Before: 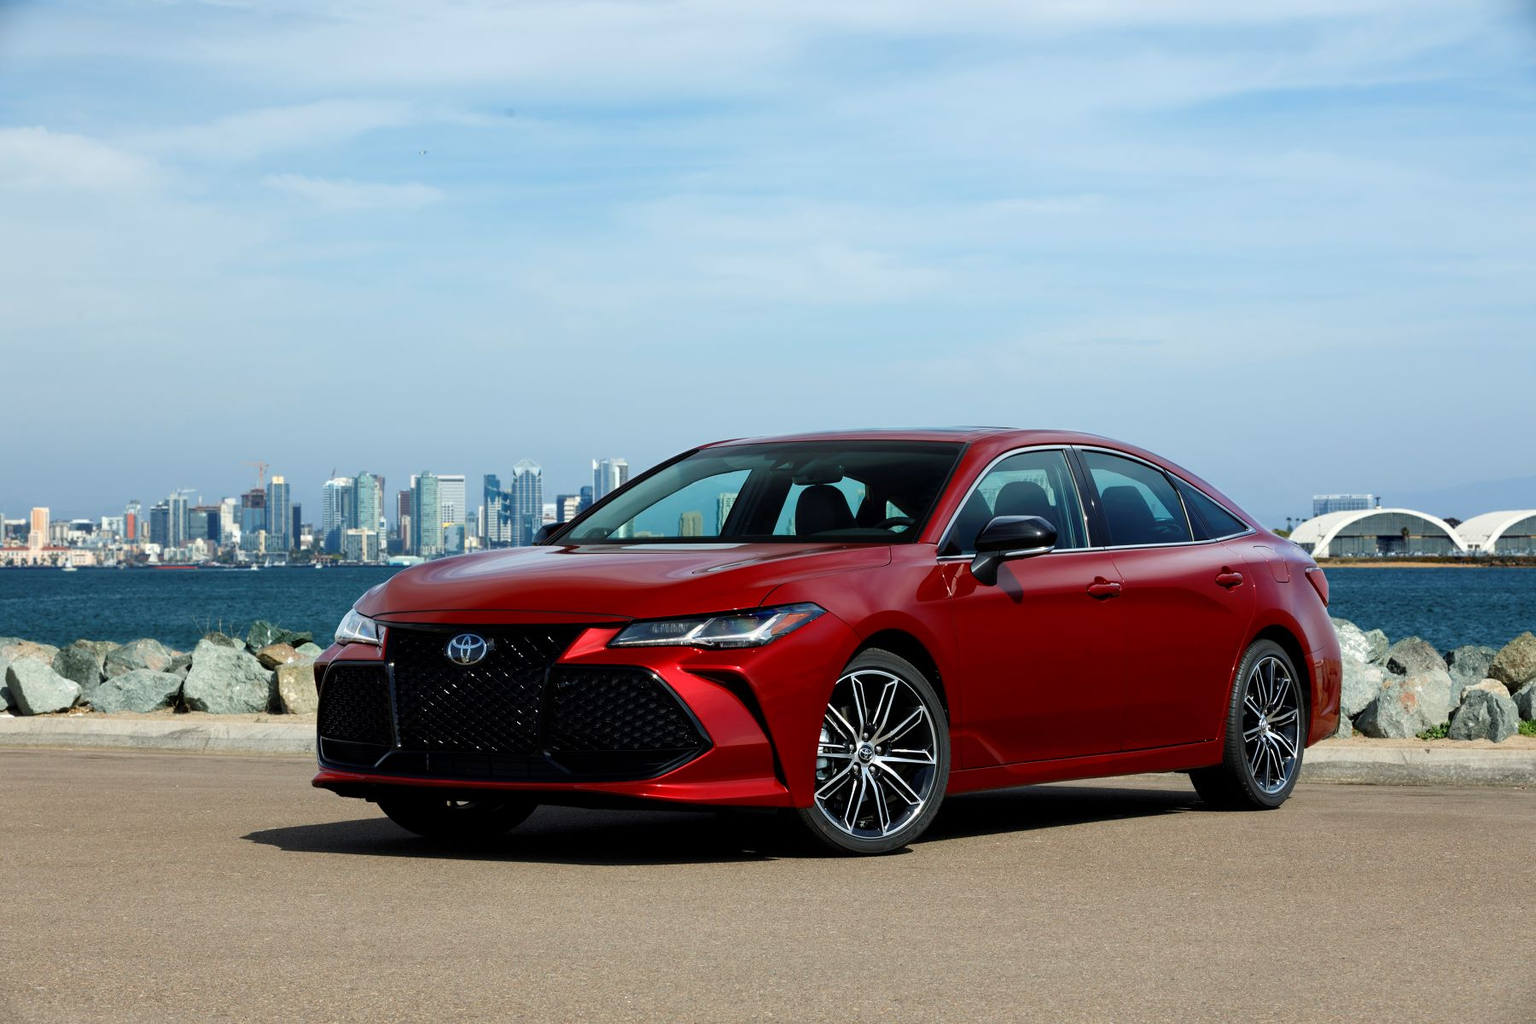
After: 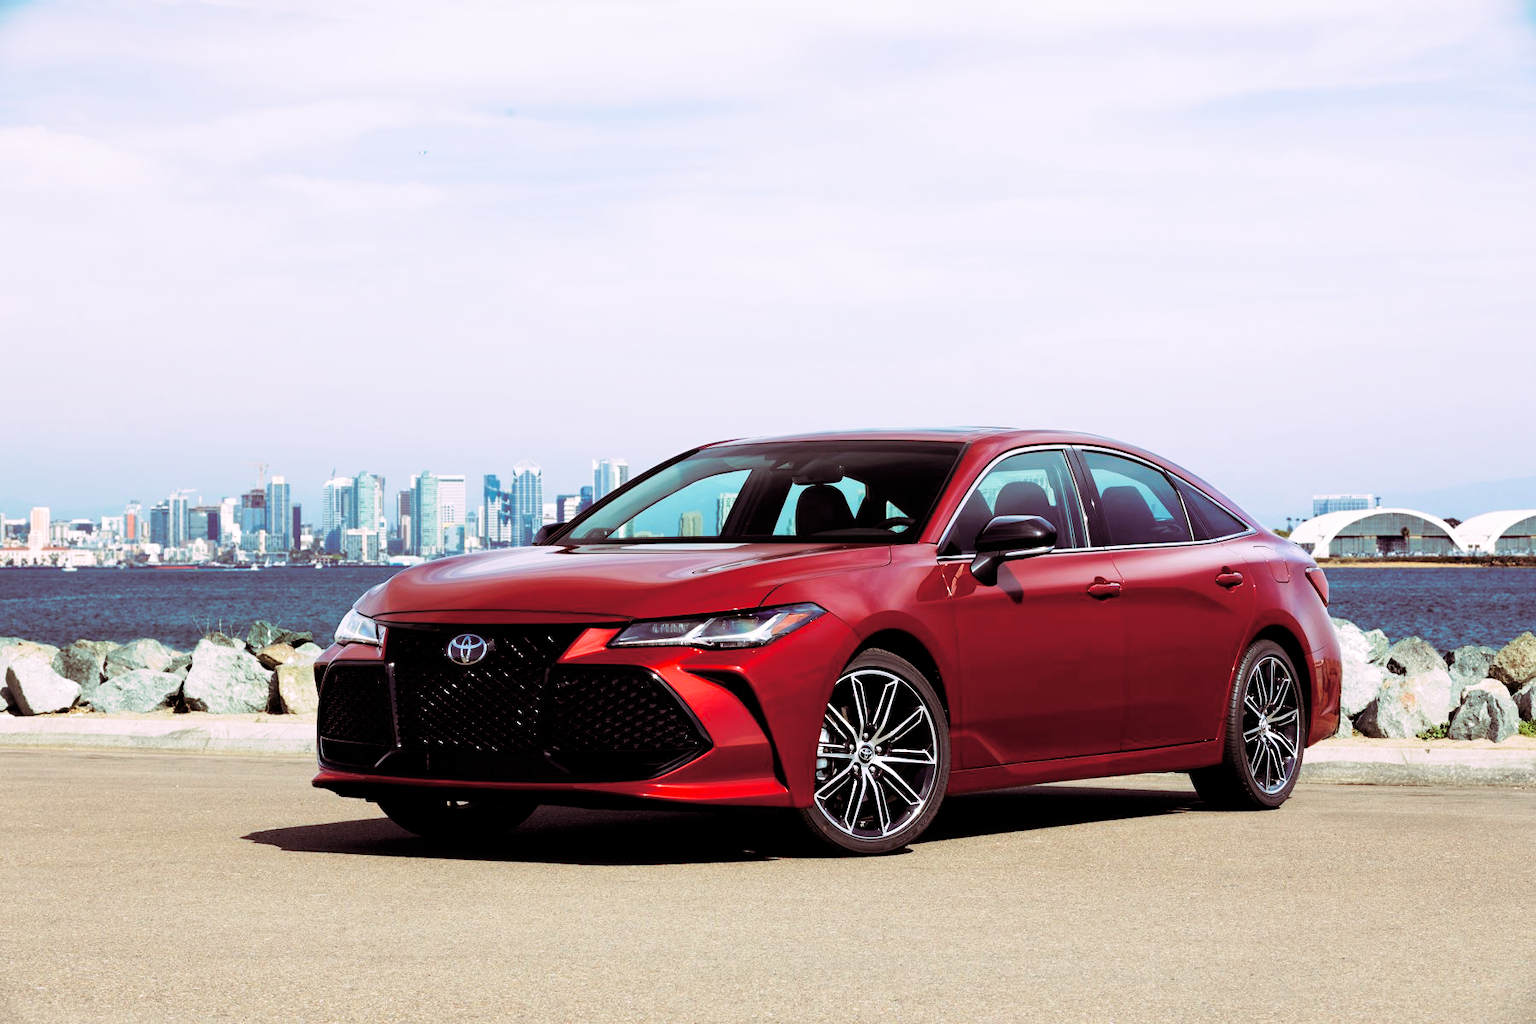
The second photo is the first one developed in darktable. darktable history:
split-toning: highlights › hue 298.8°, highlights › saturation 0.73, compress 41.76%
base curve: curves: ch0 [(0, 0) (0.005, 0.002) (0.15, 0.3) (0.4, 0.7) (0.75, 0.95) (1, 1)], preserve colors none
